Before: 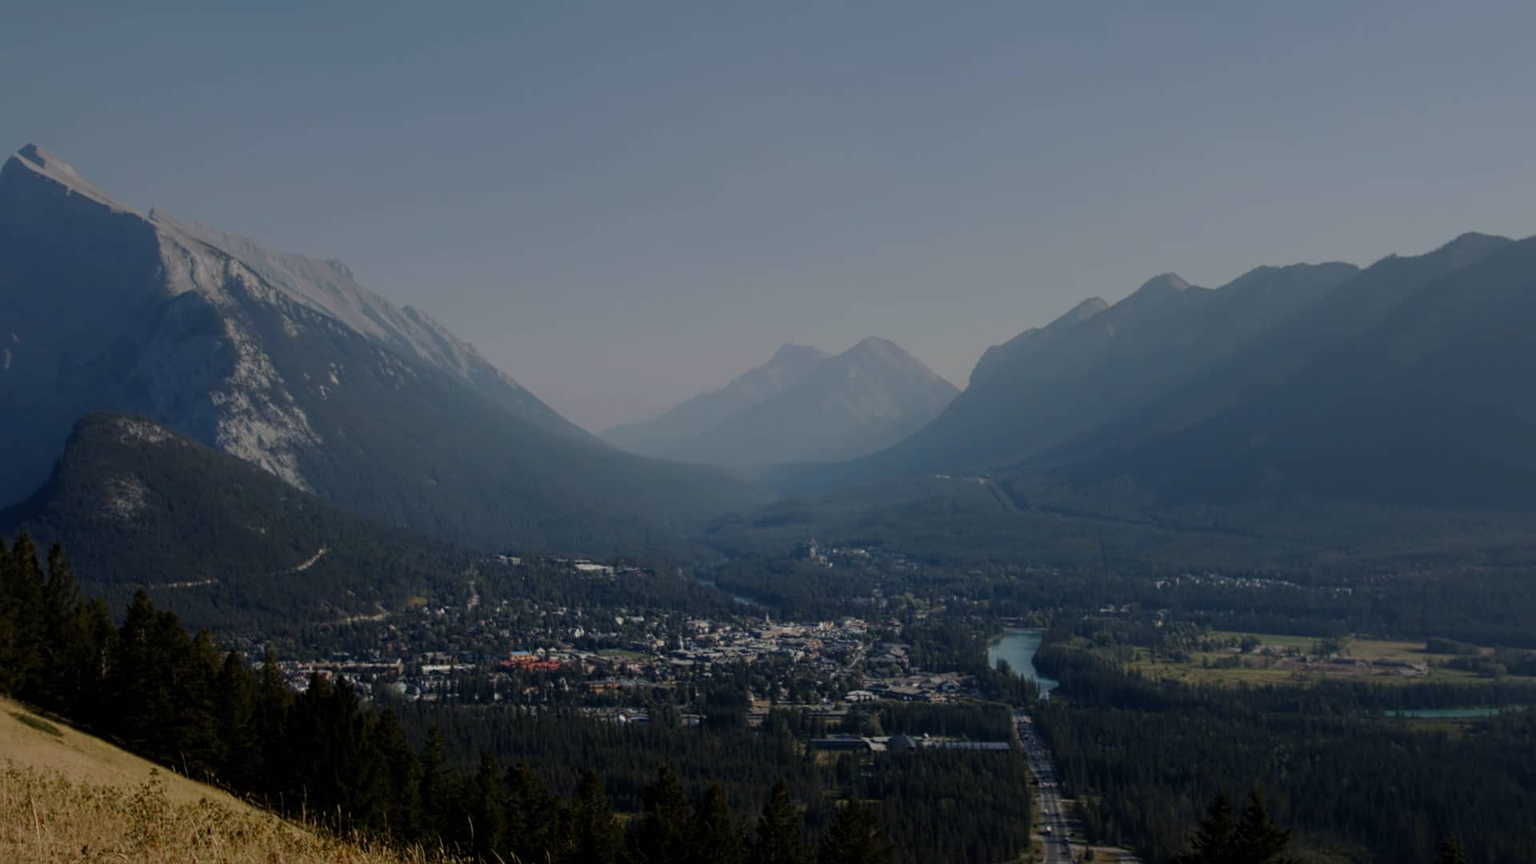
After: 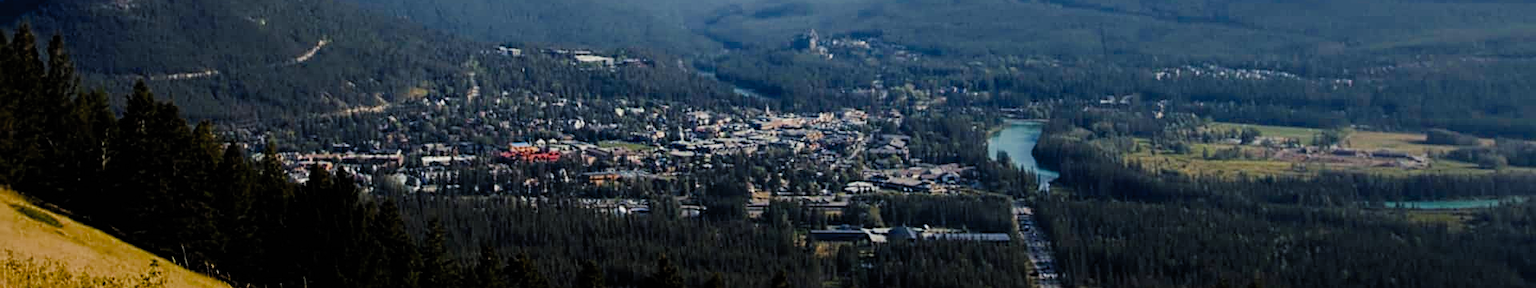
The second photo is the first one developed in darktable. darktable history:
sharpen: on, module defaults
crop and rotate: top 58.963%, bottom 7.609%
filmic rgb: black relative exposure -7.65 EV, white relative exposure 4.56 EV, threshold 5.96 EV, hardness 3.61, color science v4 (2020), enable highlight reconstruction true
exposure: black level correction 0, exposure 1.2 EV, compensate highlight preservation false
color balance rgb: perceptual saturation grading › global saturation 30.65%, global vibrance 10.502%, saturation formula JzAzBz (2021)
